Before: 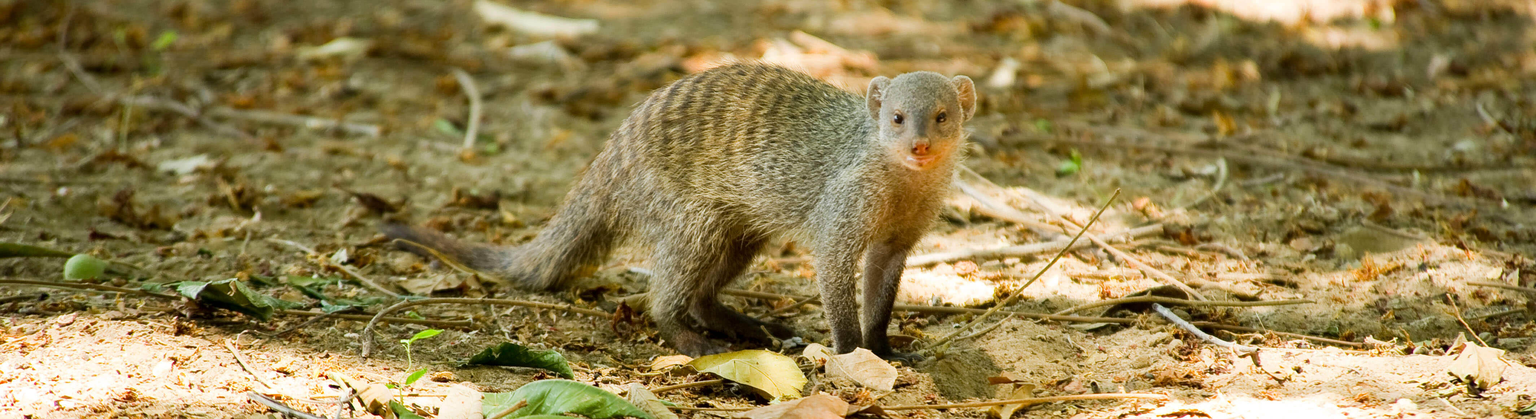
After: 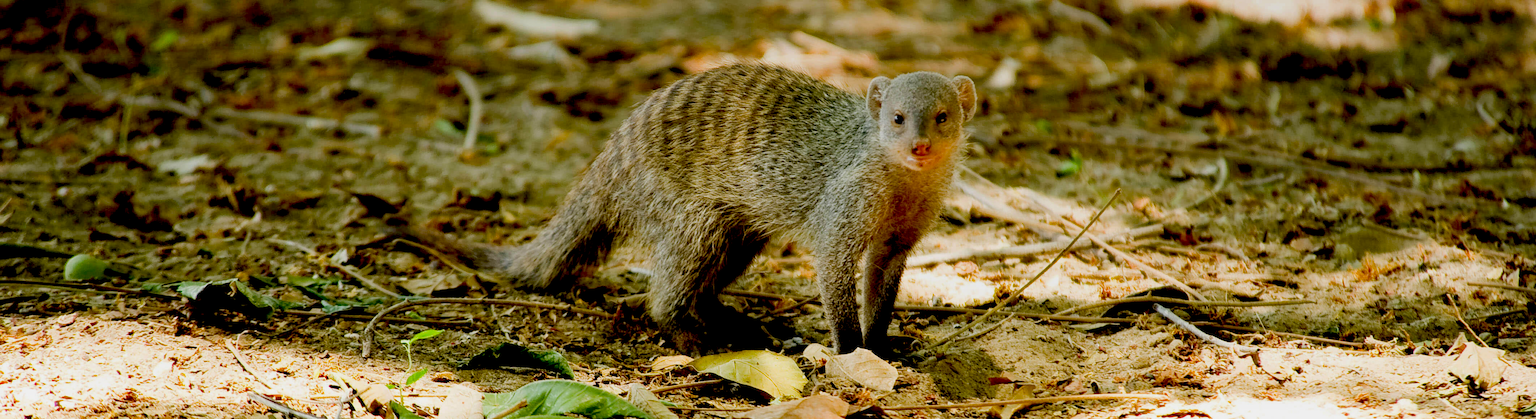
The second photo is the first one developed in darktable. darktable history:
graduated density: rotation 5.63°, offset 76.9
exposure: black level correction 0.056, compensate highlight preservation false
